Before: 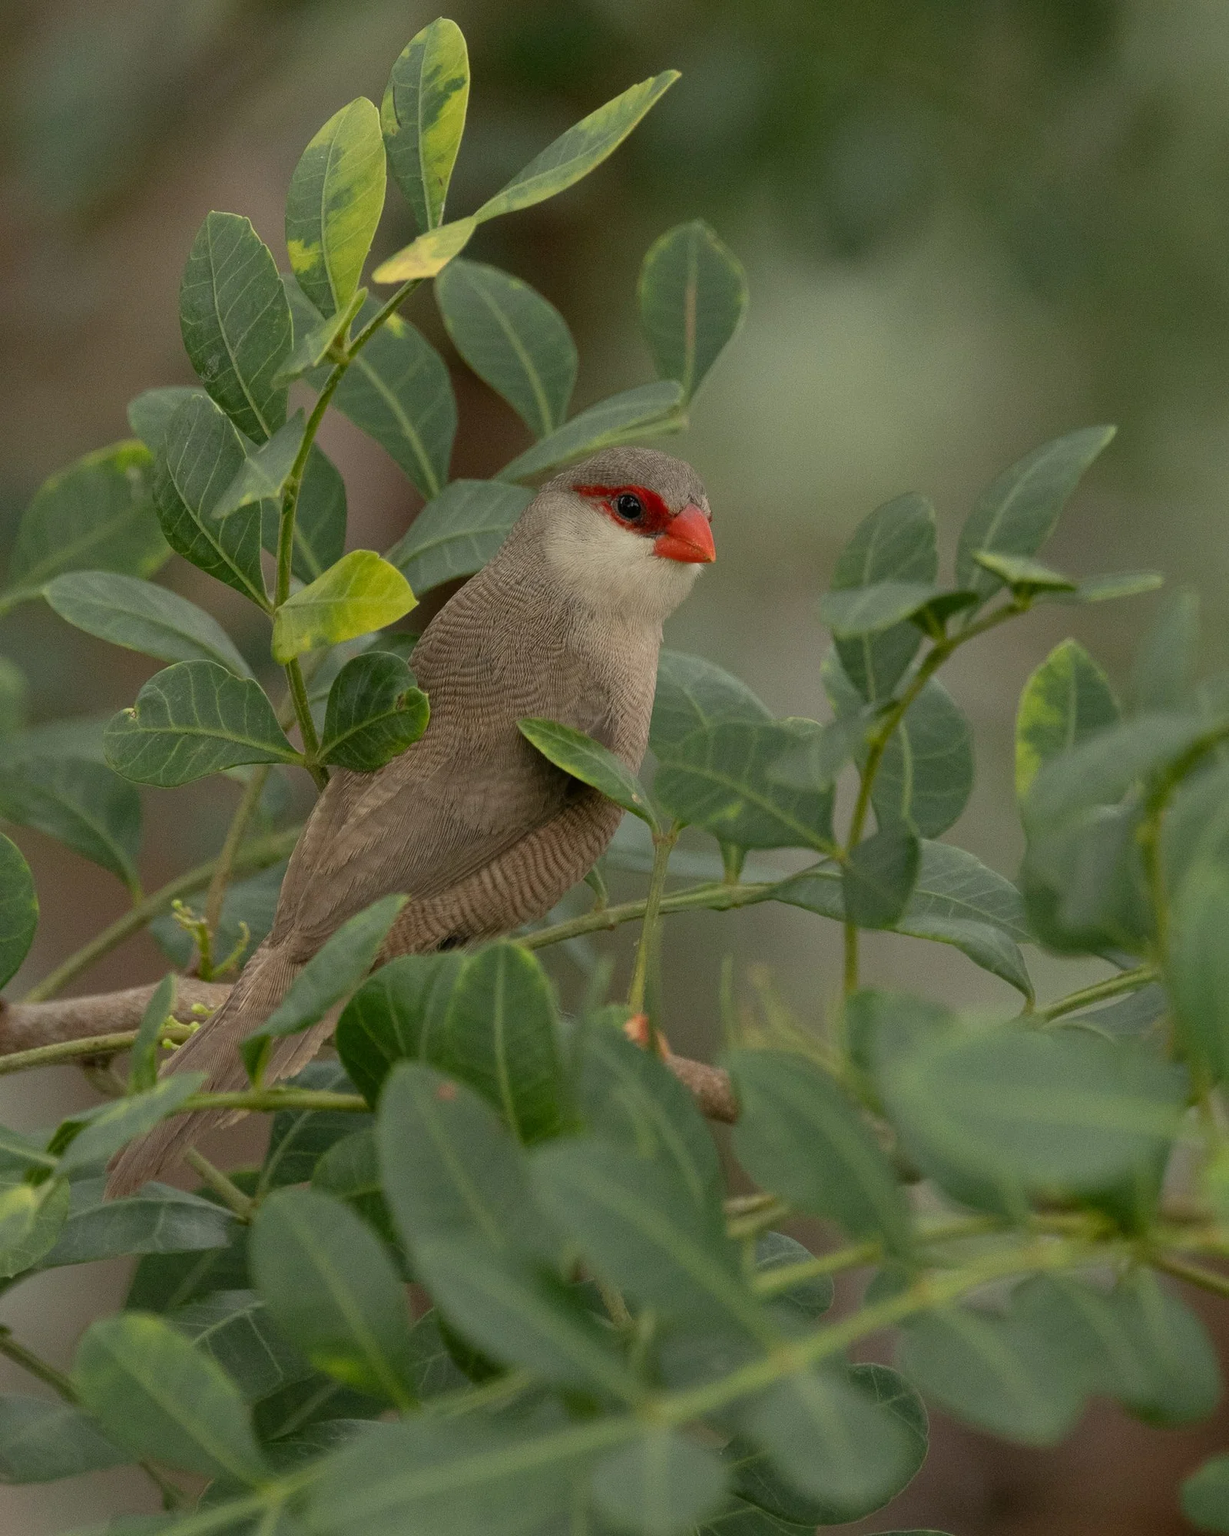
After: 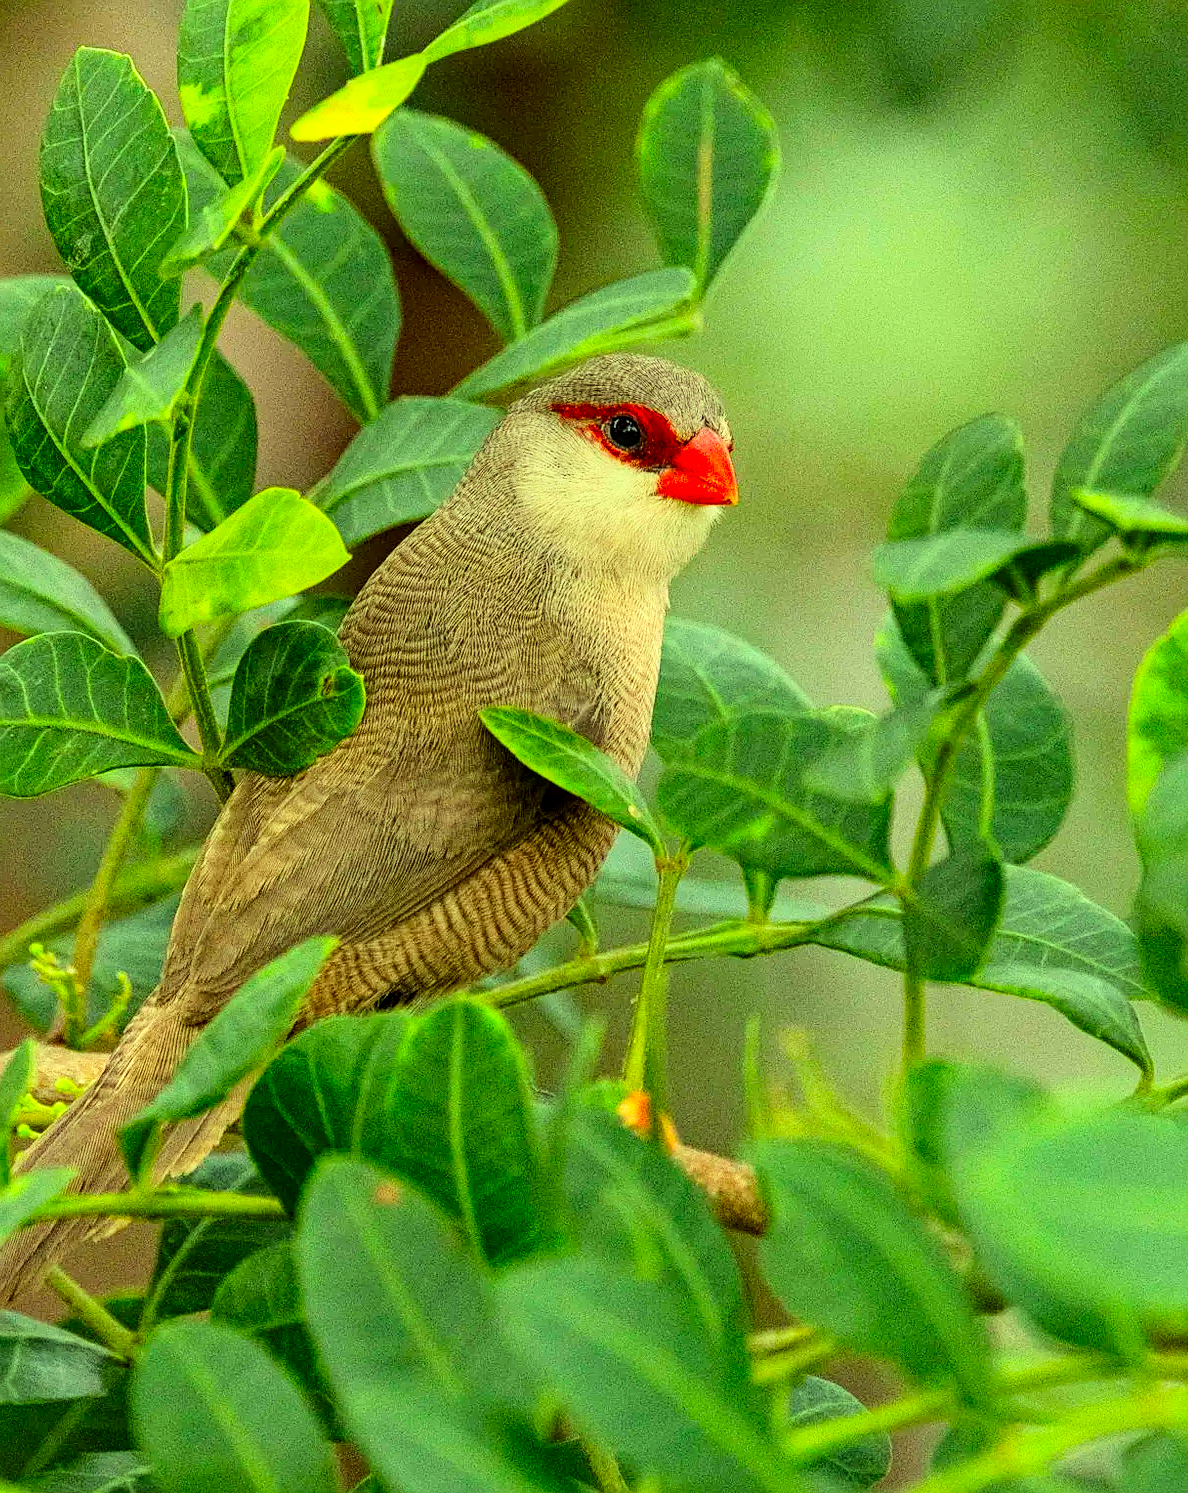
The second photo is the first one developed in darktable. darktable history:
sharpen: on, module defaults
local contrast: detail 130%
haze removal: compatibility mode true, adaptive false
base curve: curves: ch0 [(0, 0) (0, 0.001) (0.001, 0.001) (0.004, 0.002) (0.007, 0.004) (0.015, 0.013) (0.033, 0.045) (0.052, 0.096) (0.075, 0.17) (0.099, 0.241) (0.163, 0.42) (0.219, 0.55) (0.259, 0.616) (0.327, 0.722) (0.365, 0.765) (0.522, 0.873) (0.547, 0.881) (0.689, 0.919) (0.826, 0.952) (1, 1)]
crop and rotate: left 12.146%, top 11.422%, right 13.592%, bottom 13.915%
color correction: highlights a* -10.84, highlights b* 9.87, saturation 1.71
